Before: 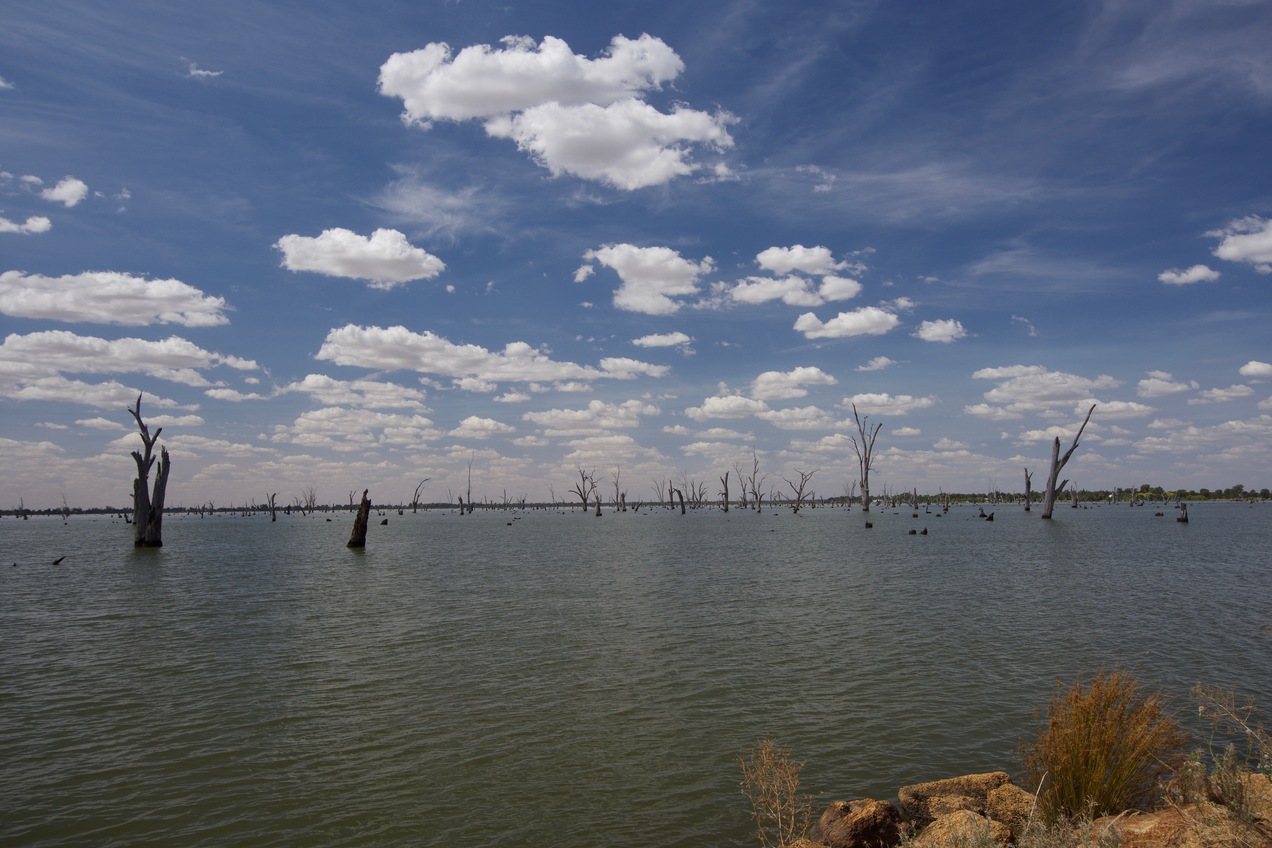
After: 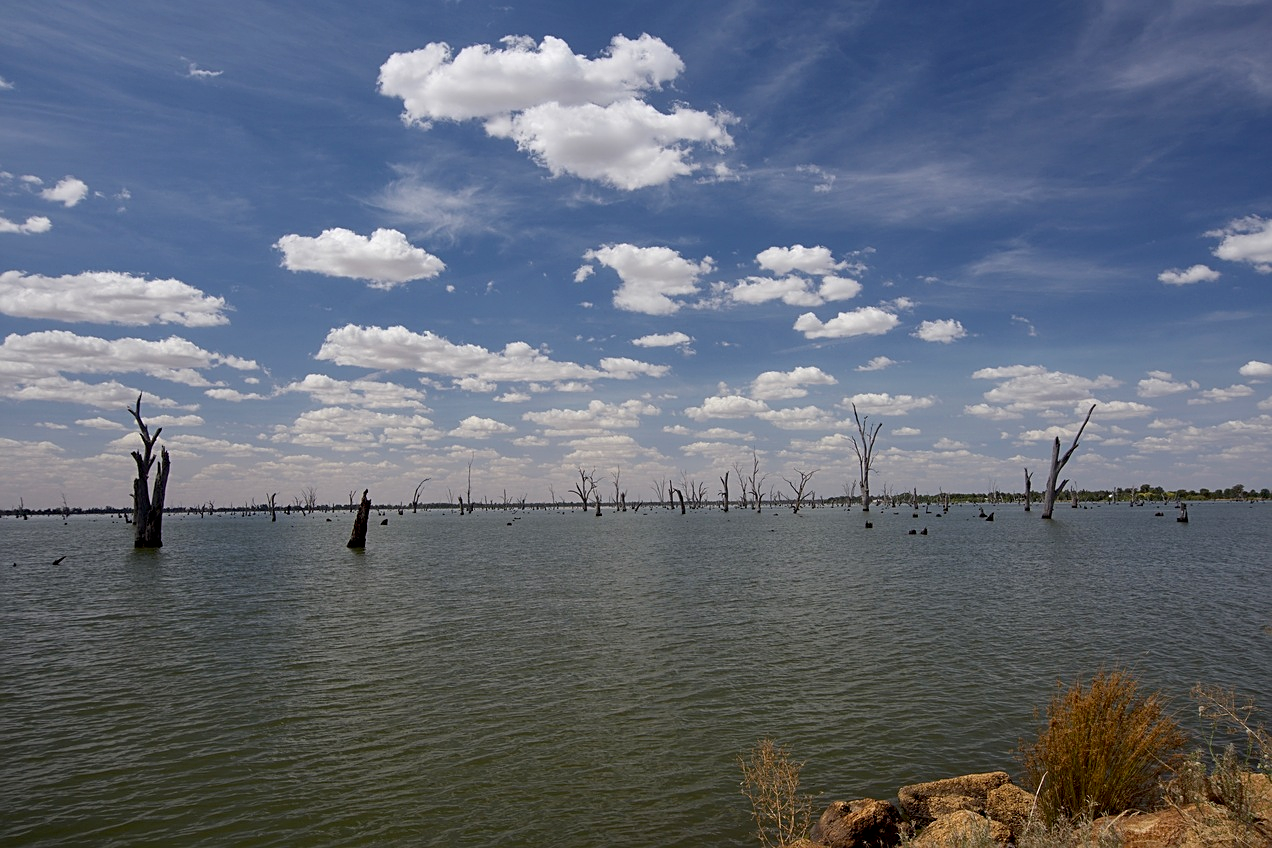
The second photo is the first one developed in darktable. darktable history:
exposure: black level correction 0.007, exposure 0.096 EV, compensate highlight preservation false
sharpen: on, module defaults
shadows and highlights: shadows 12.72, white point adjustment 1.15, soften with gaussian
